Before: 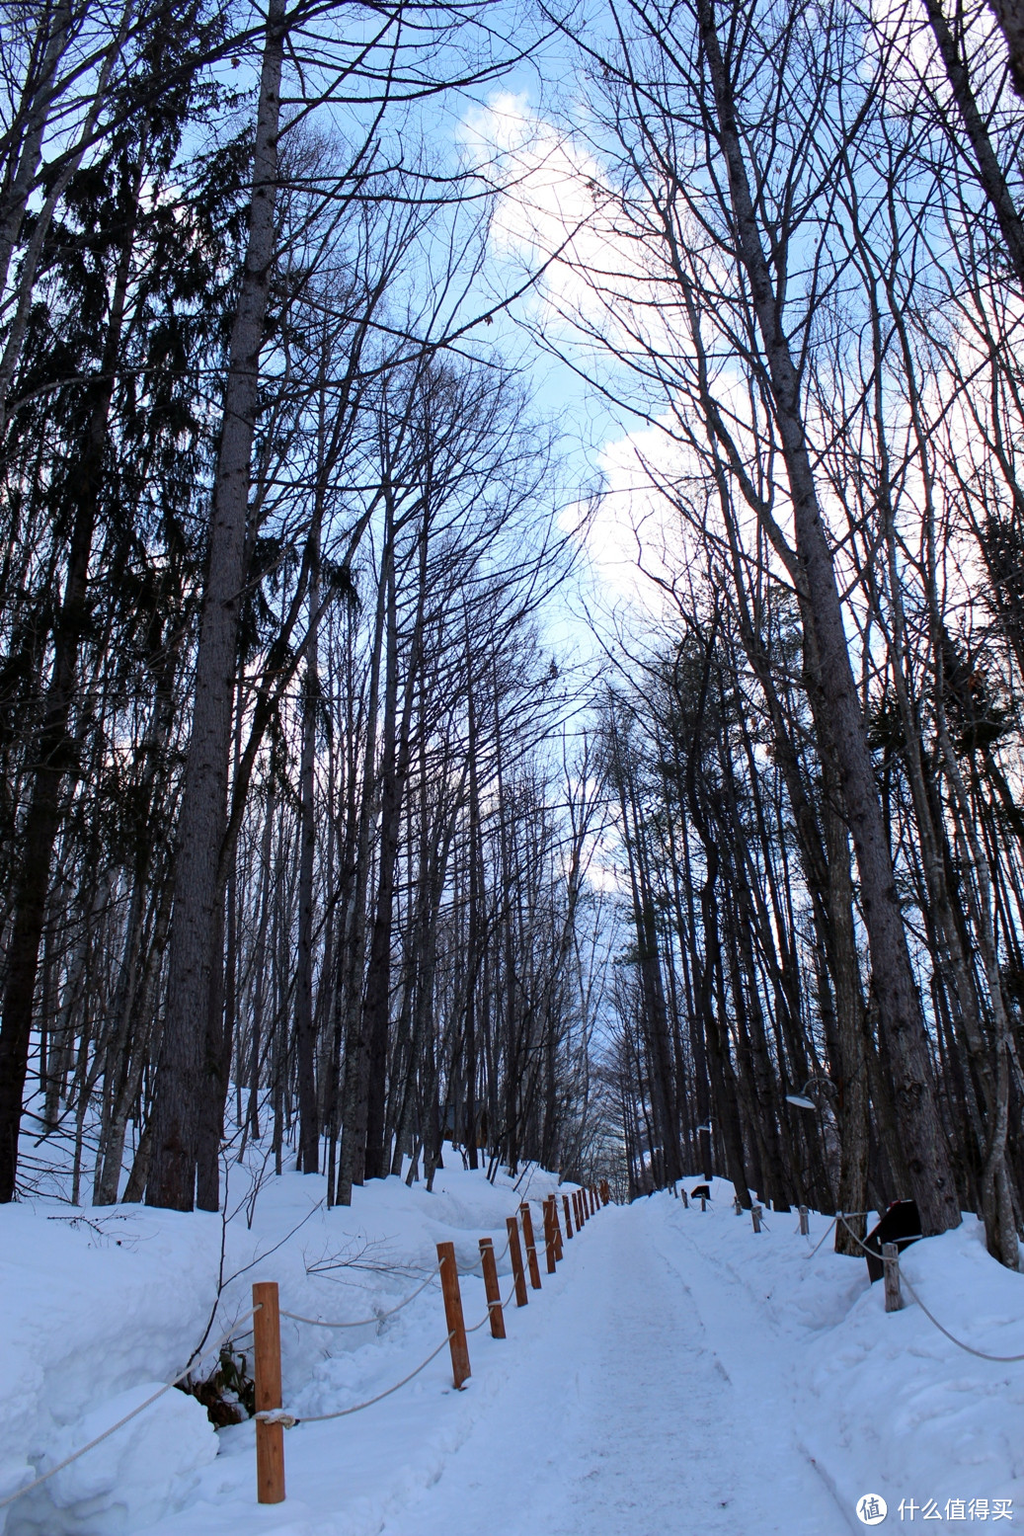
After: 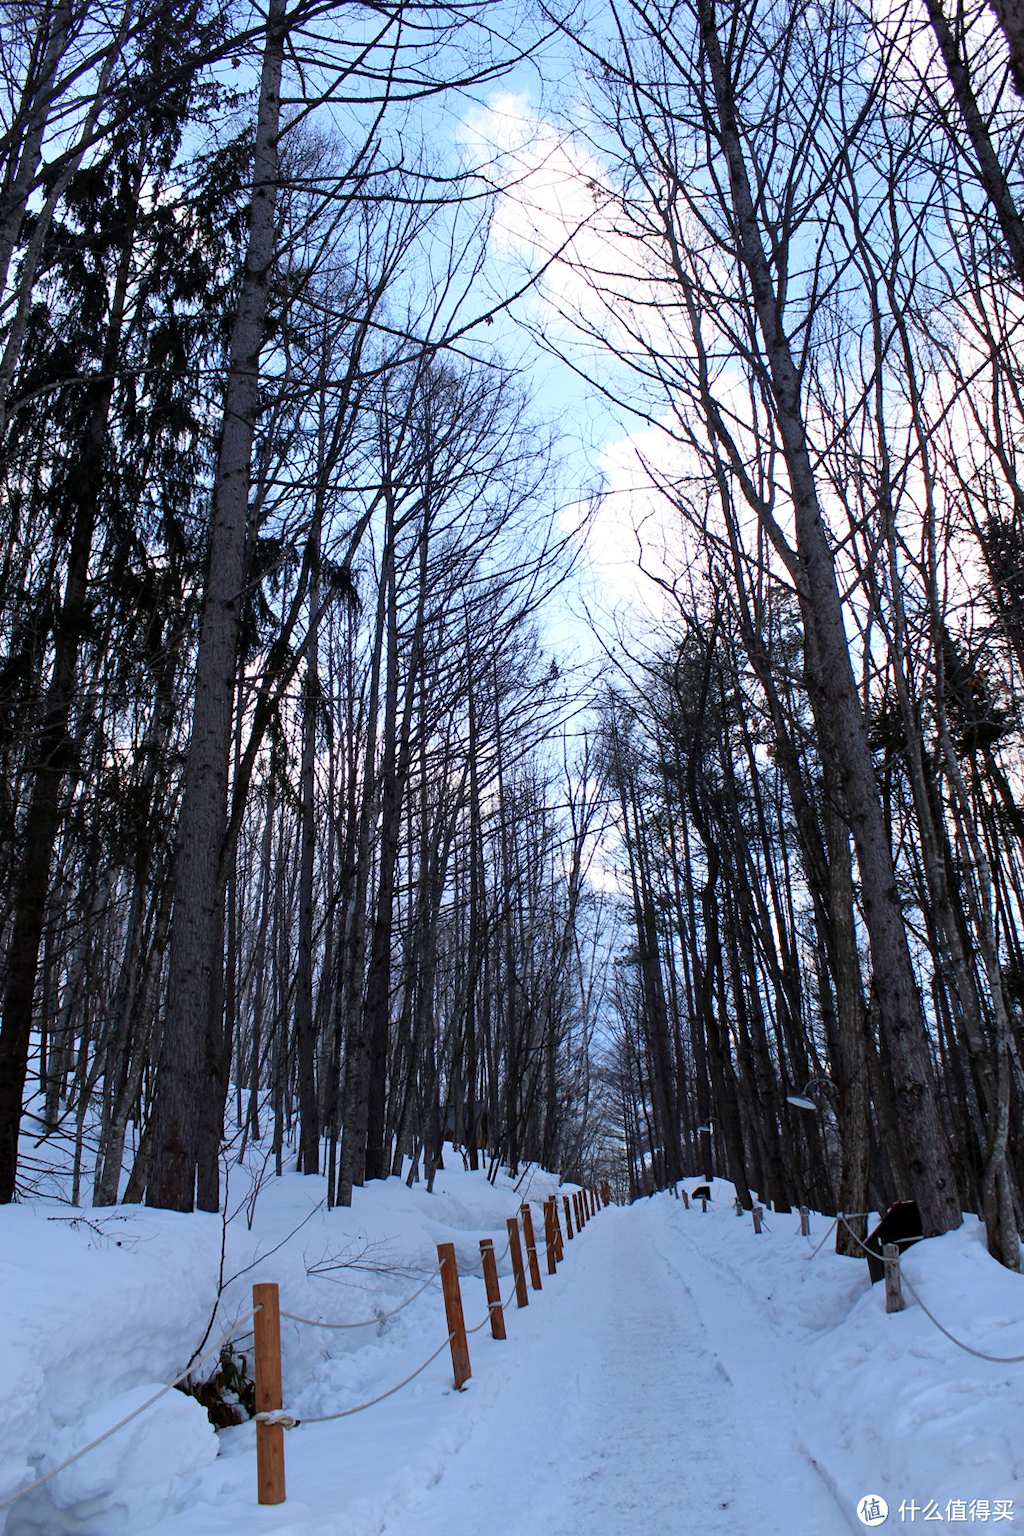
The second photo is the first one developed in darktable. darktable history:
shadows and highlights: shadows 1.55, highlights 38.36
